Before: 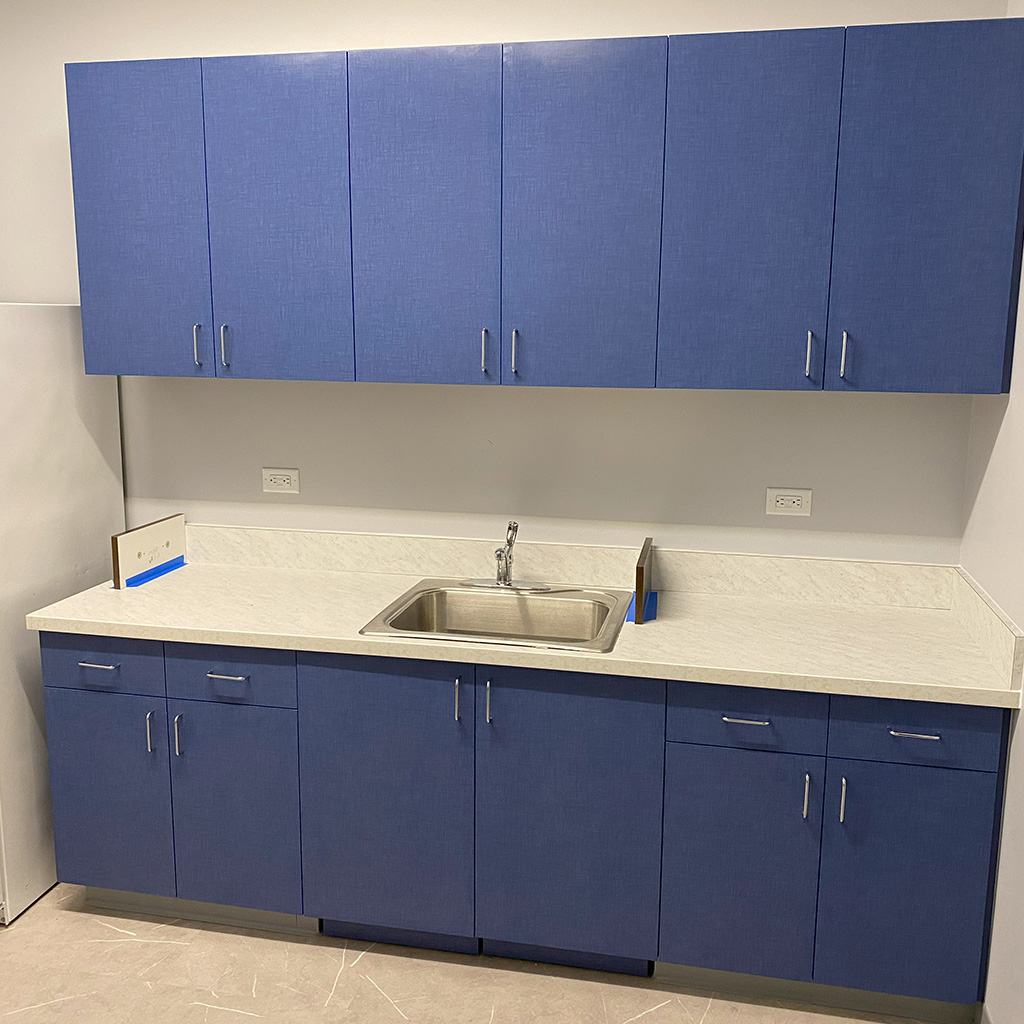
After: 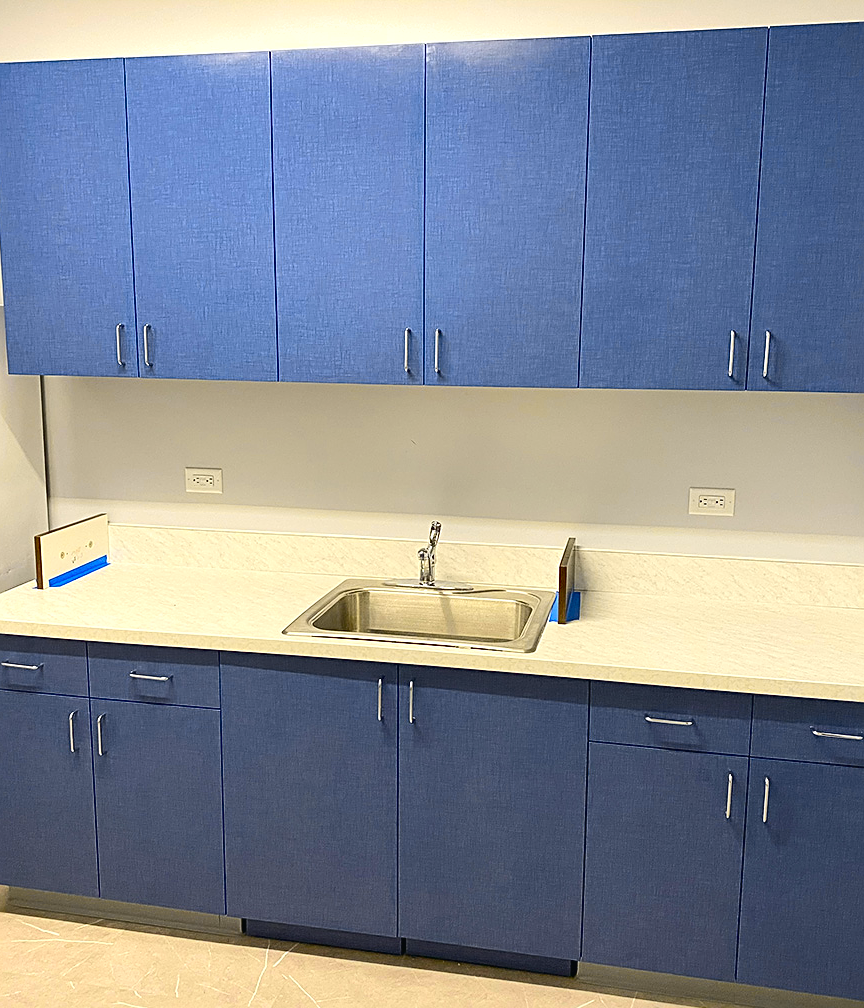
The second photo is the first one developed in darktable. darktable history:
tone curve: curves: ch0 [(0, 0.02) (0.063, 0.058) (0.262, 0.243) (0.447, 0.468) (0.544, 0.596) (0.805, 0.823) (1, 0.952)]; ch1 [(0, 0) (0.339, 0.31) (0.417, 0.401) (0.452, 0.455) (0.482, 0.483) (0.502, 0.499) (0.517, 0.506) (0.55, 0.542) (0.588, 0.604) (0.729, 0.782) (1, 1)]; ch2 [(0, 0) (0.346, 0.34) (0.431, 0.45) (0.485, 0.487) (0.5, 0.496) (0.527, 0.526) (0.56, 0.574) (0.613, 0.642) (0.679, 0.703) (1, 1)], color space Lab, independent channels, preserve colors none
shadows and highlights: radius 264.75, soften with gaussian
exposure: exposure 0.6 EV, compensate highlight preservation false
crop: left 7.598%, right 7.873%
sharpen: on, module defaults
